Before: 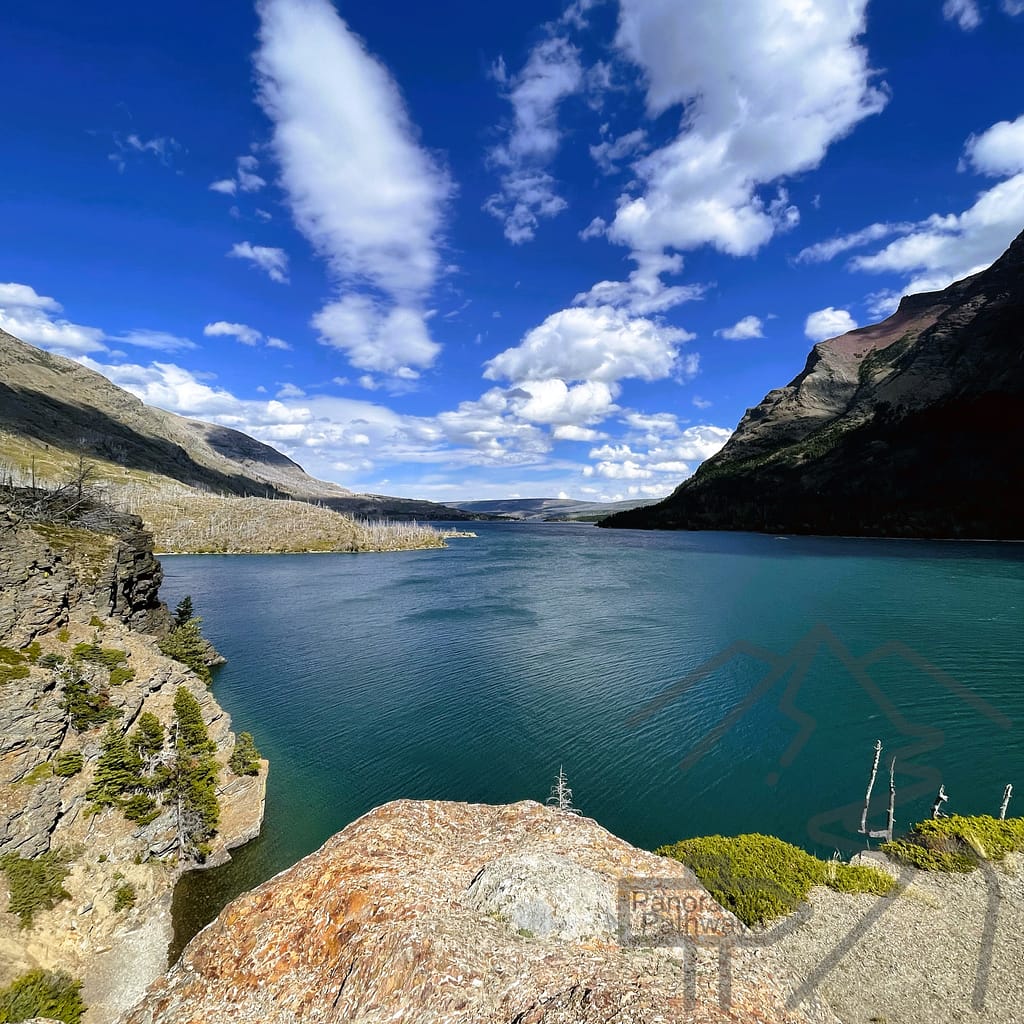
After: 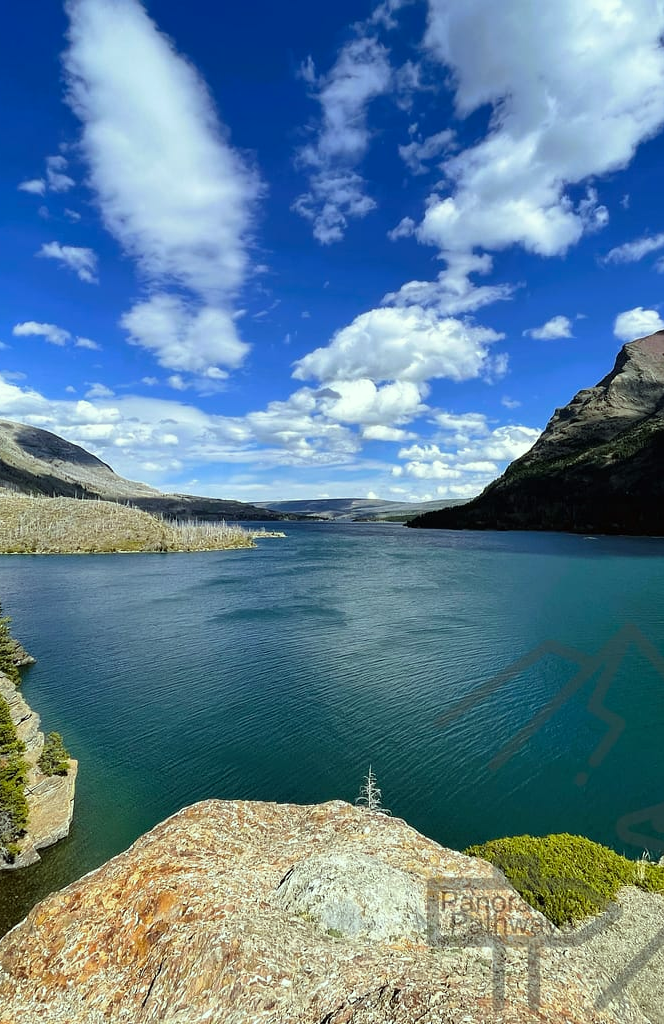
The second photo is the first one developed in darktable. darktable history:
crop and rotate: left 18.72%, right 16.352%
color correction: highlights a* -7.78, highlights b* 3.63
